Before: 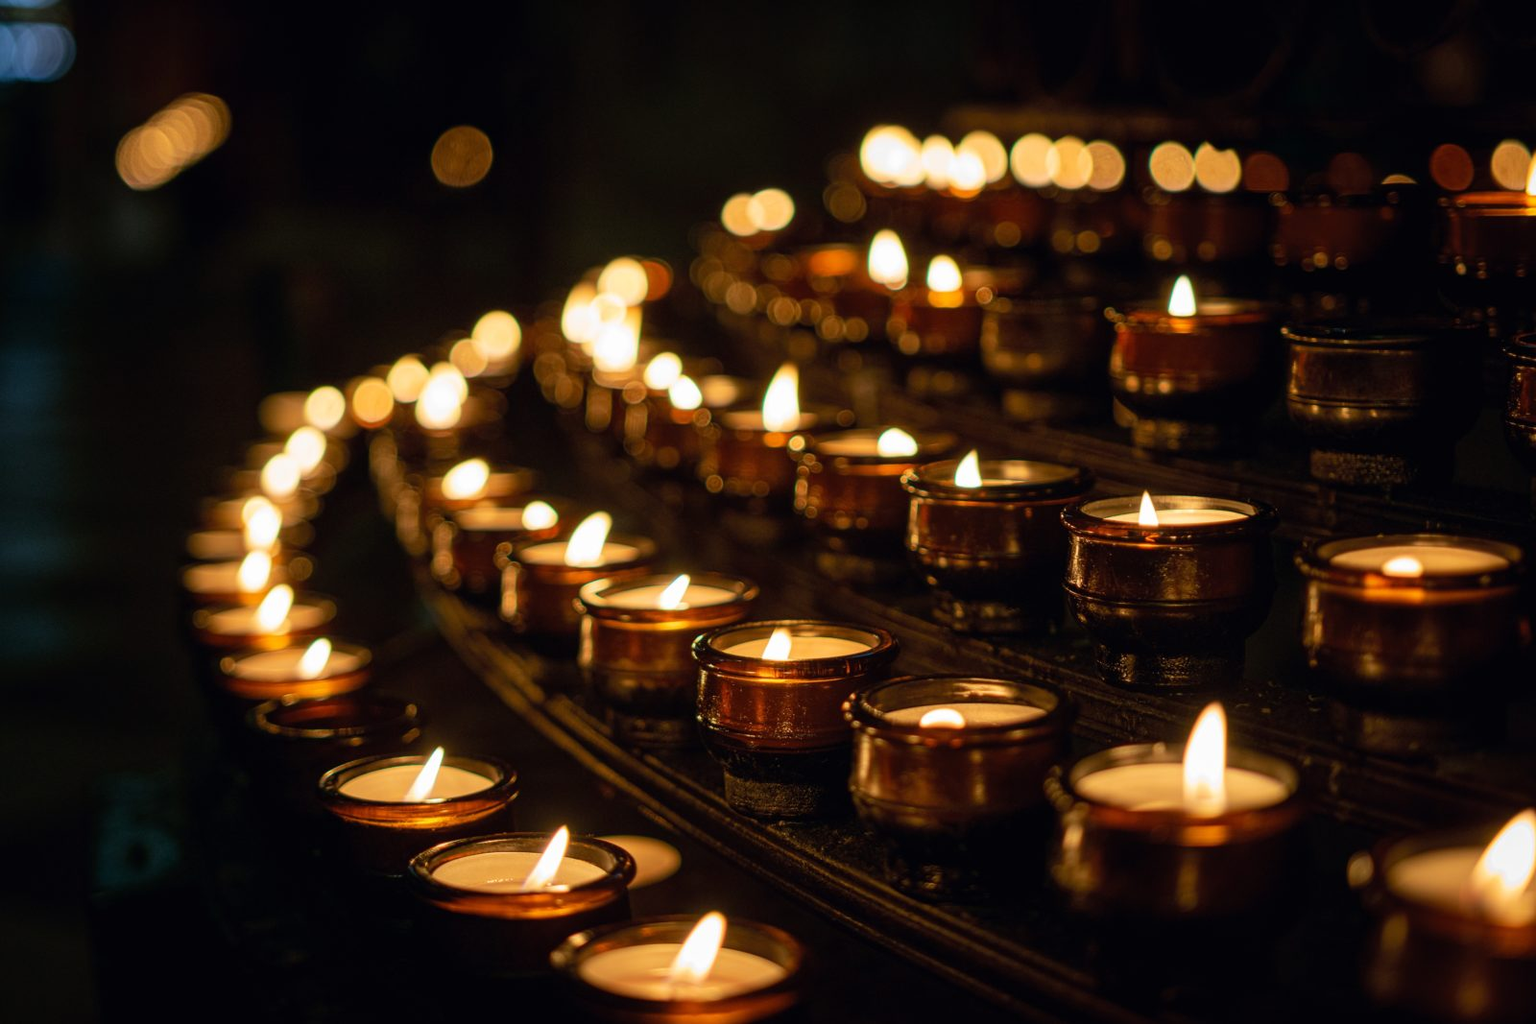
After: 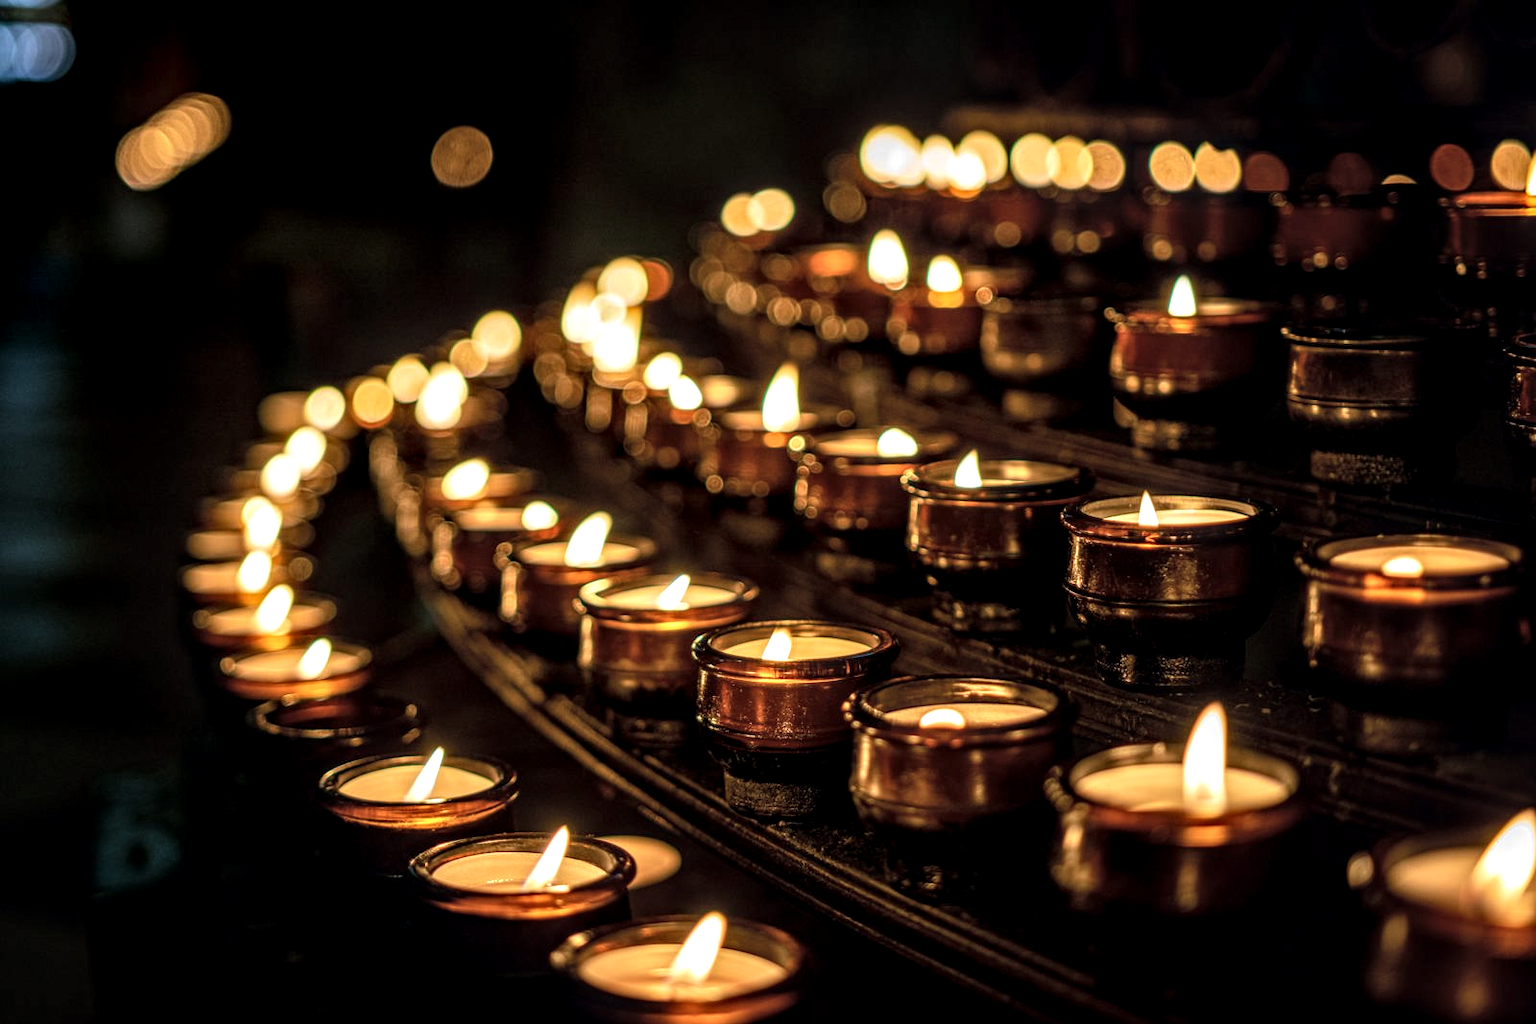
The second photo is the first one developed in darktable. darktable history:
local contrast: highlights 18%, detail 186%
